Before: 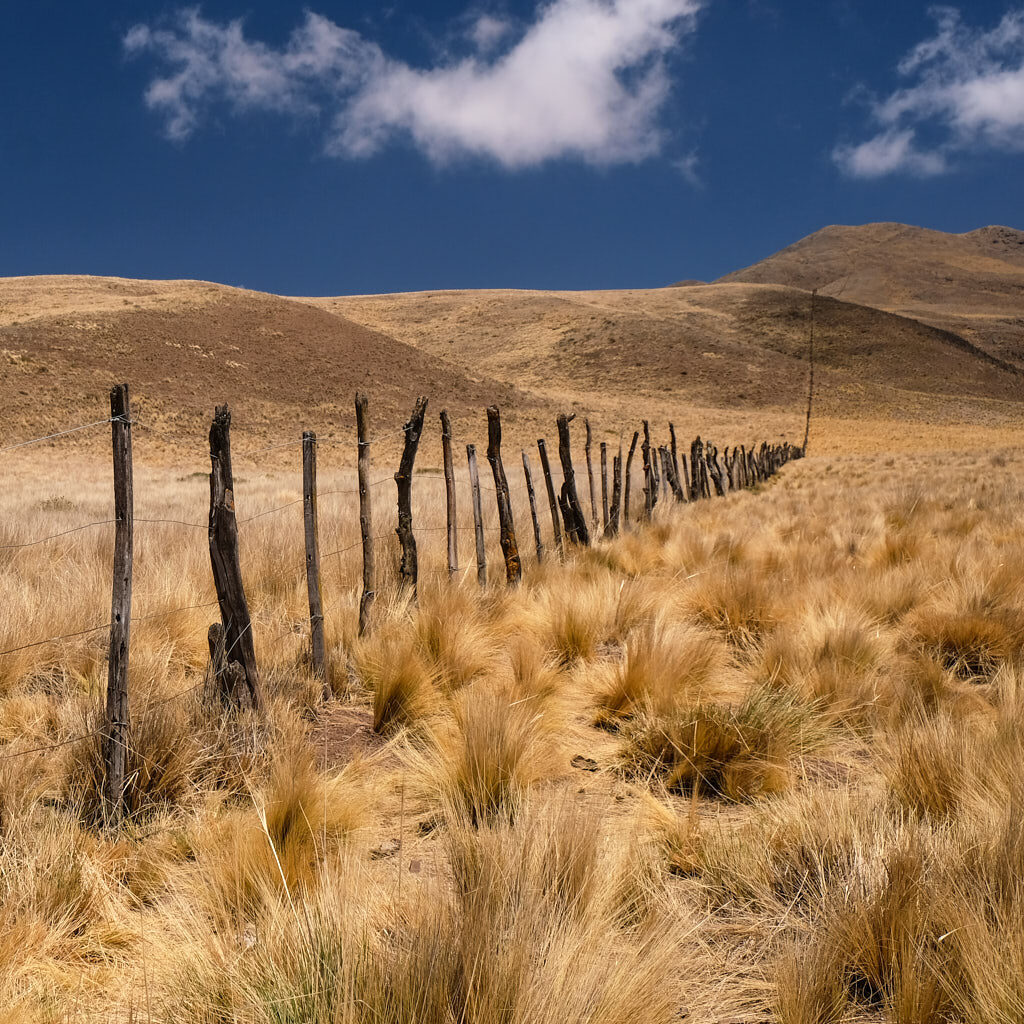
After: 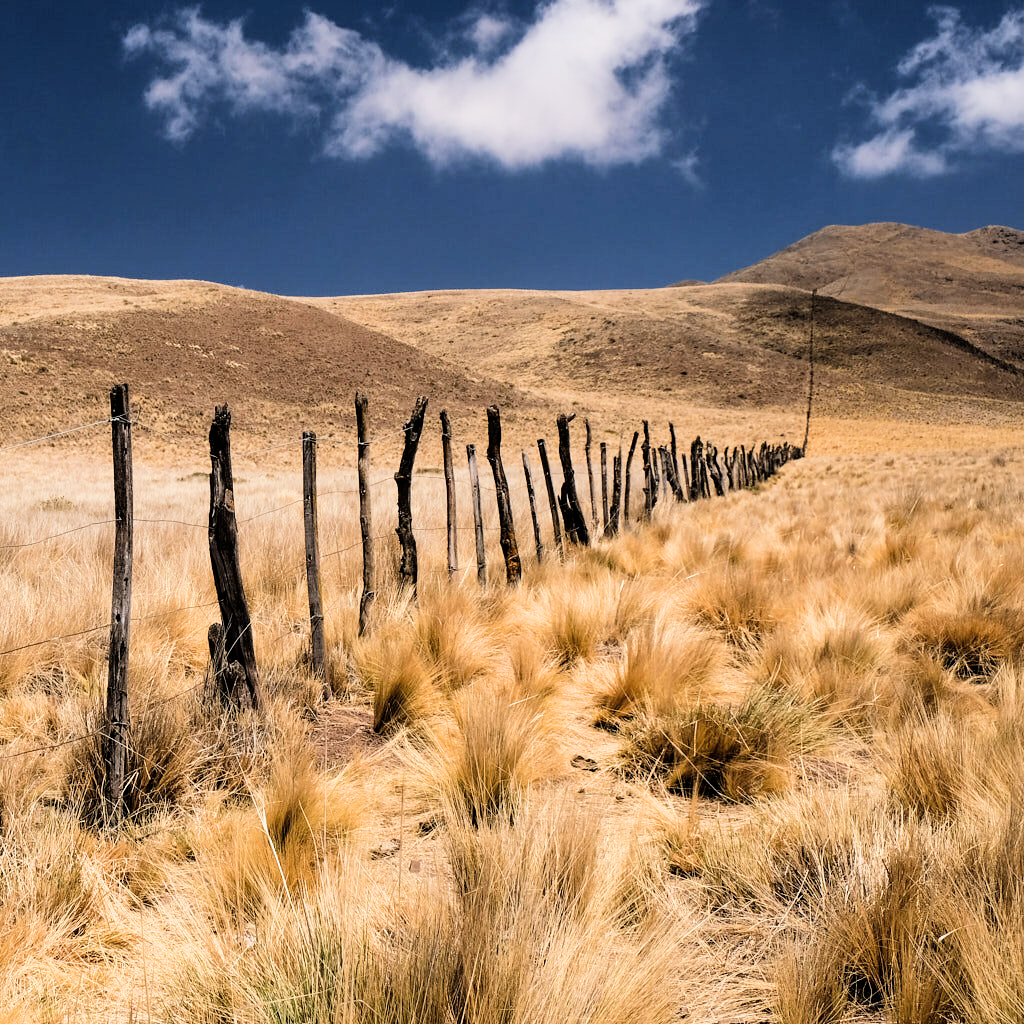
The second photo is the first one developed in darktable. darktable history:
exposure: black level correction -0.002, exposure 0.54 EV, compensate highlight preservation false
filmic rgb: black relative exposure -5 EV, white relative exposure 3.5 EV, hardness 3.19, contrast 1.4, highlights saturation mix -50%
